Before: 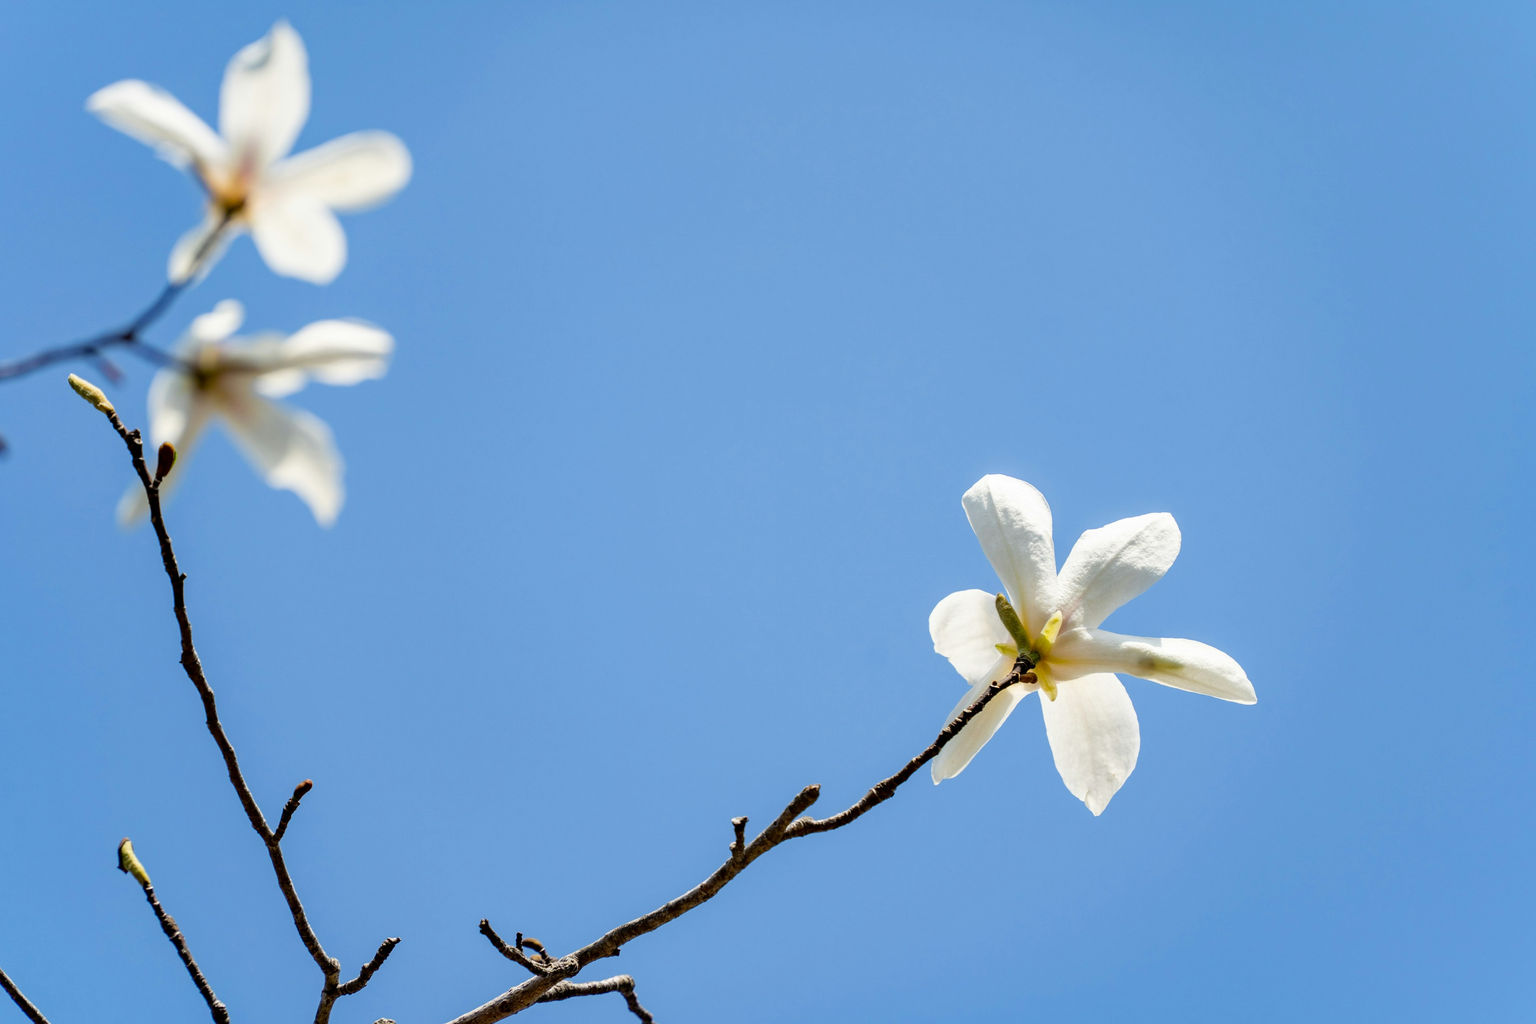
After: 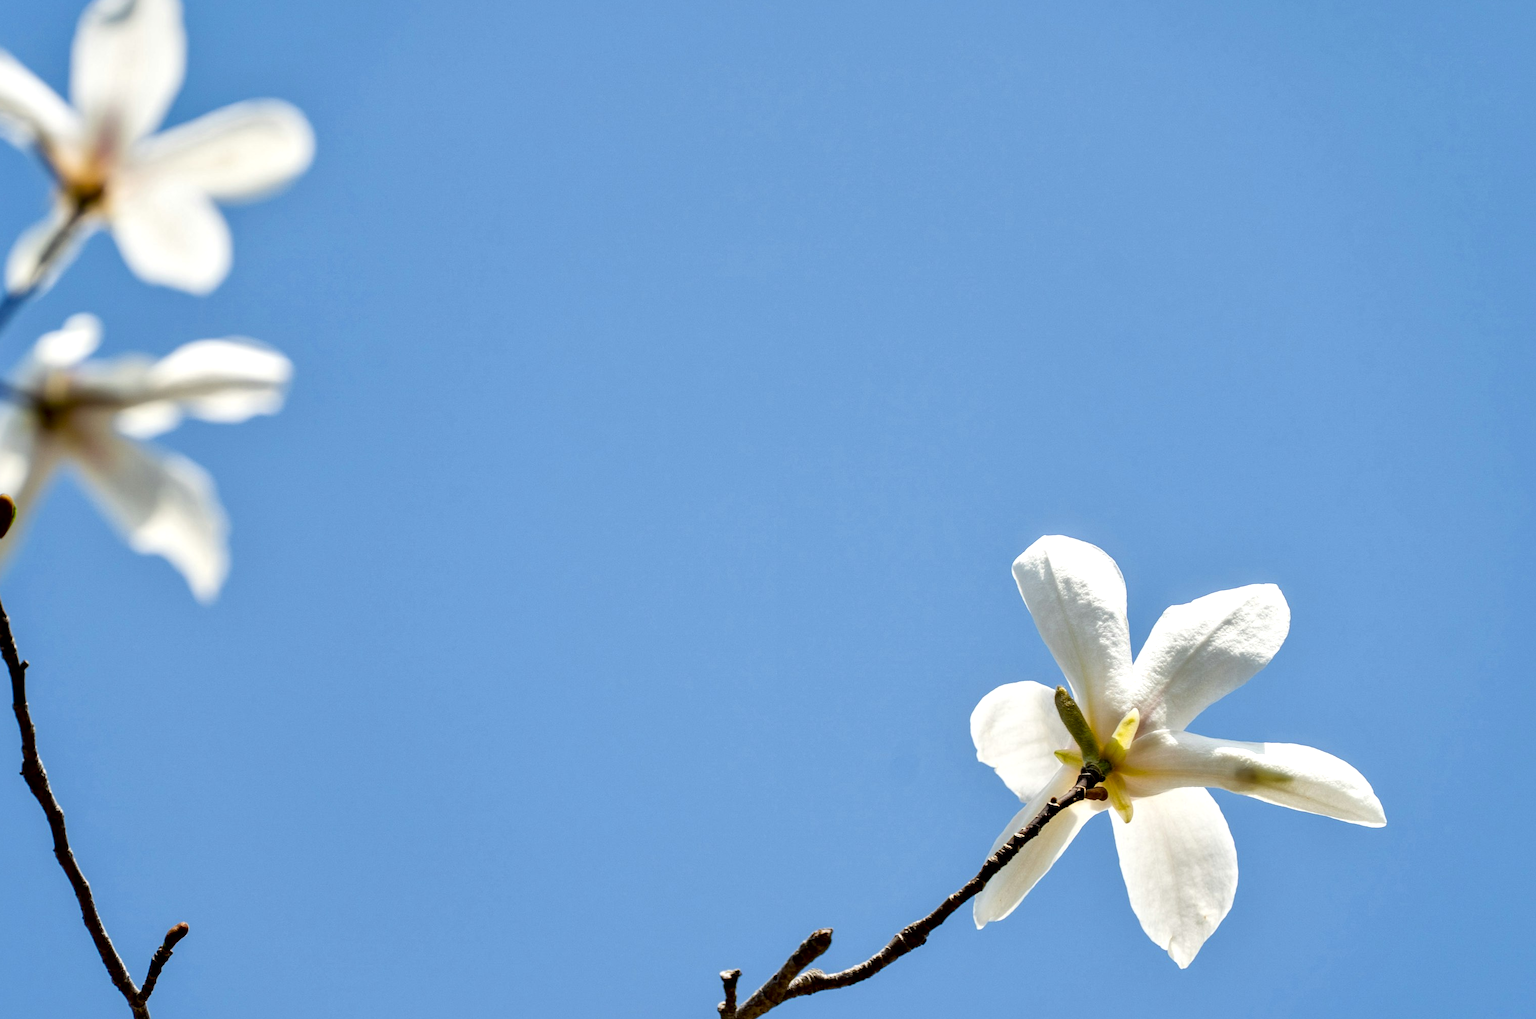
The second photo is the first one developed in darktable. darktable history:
local contrast: mode bilateral grid, contrast 24, coarseness 60, detail 151%, midtone range 0.2
crop and rotate: left 10.698%, top 5.13%, right 10.435%, bottom 16.355%
